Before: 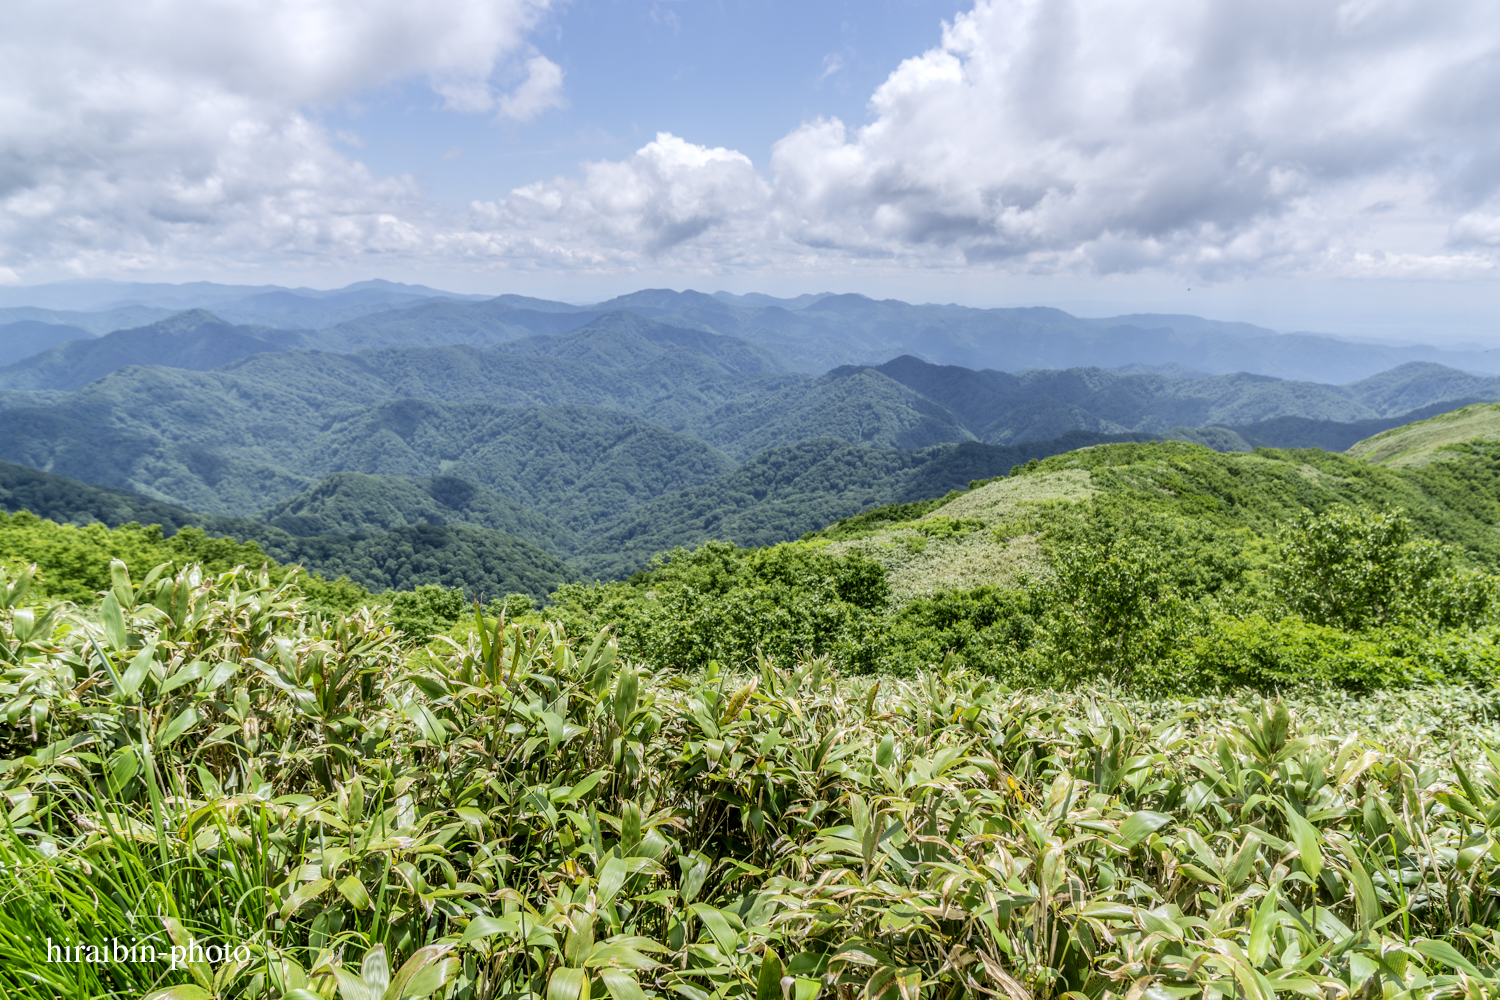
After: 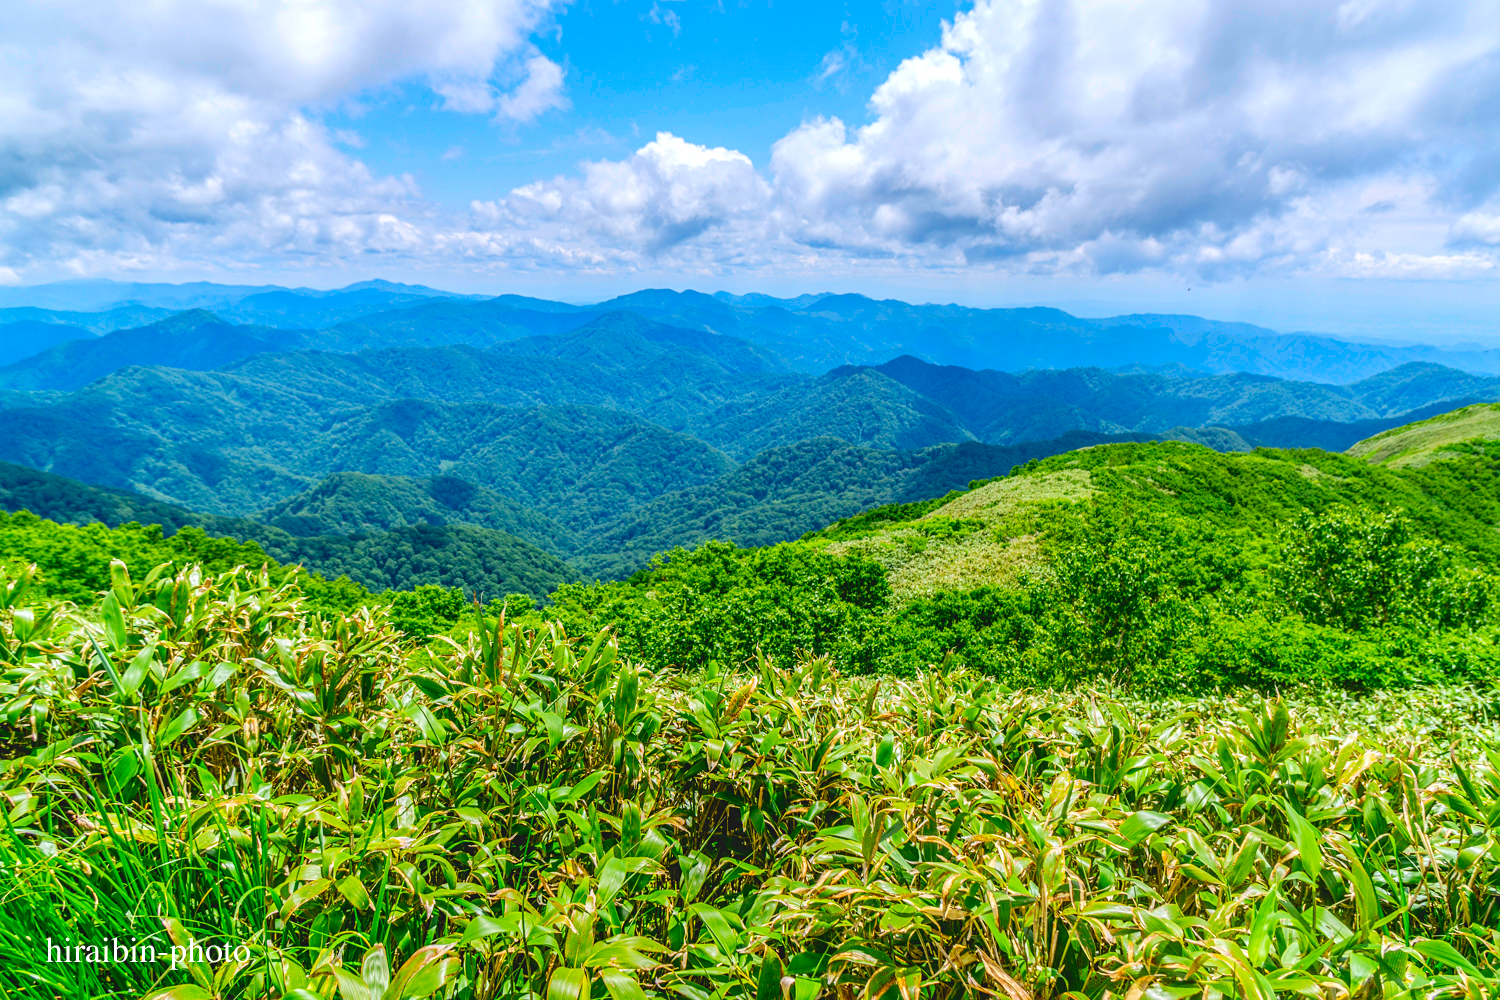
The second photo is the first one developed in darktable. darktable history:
contrast brightness saturation: saturation 0.5
sharpen: amount 0.2
local contrast: detail 110%
exposure: black level correction -0.008, exposure 0.067 EV, compensate highlight preservation false
haze removal: compatibility mode true, adaptive false
color balance rgb: perceptual saturation grading › global saturation 20%, global vibrance 20%
